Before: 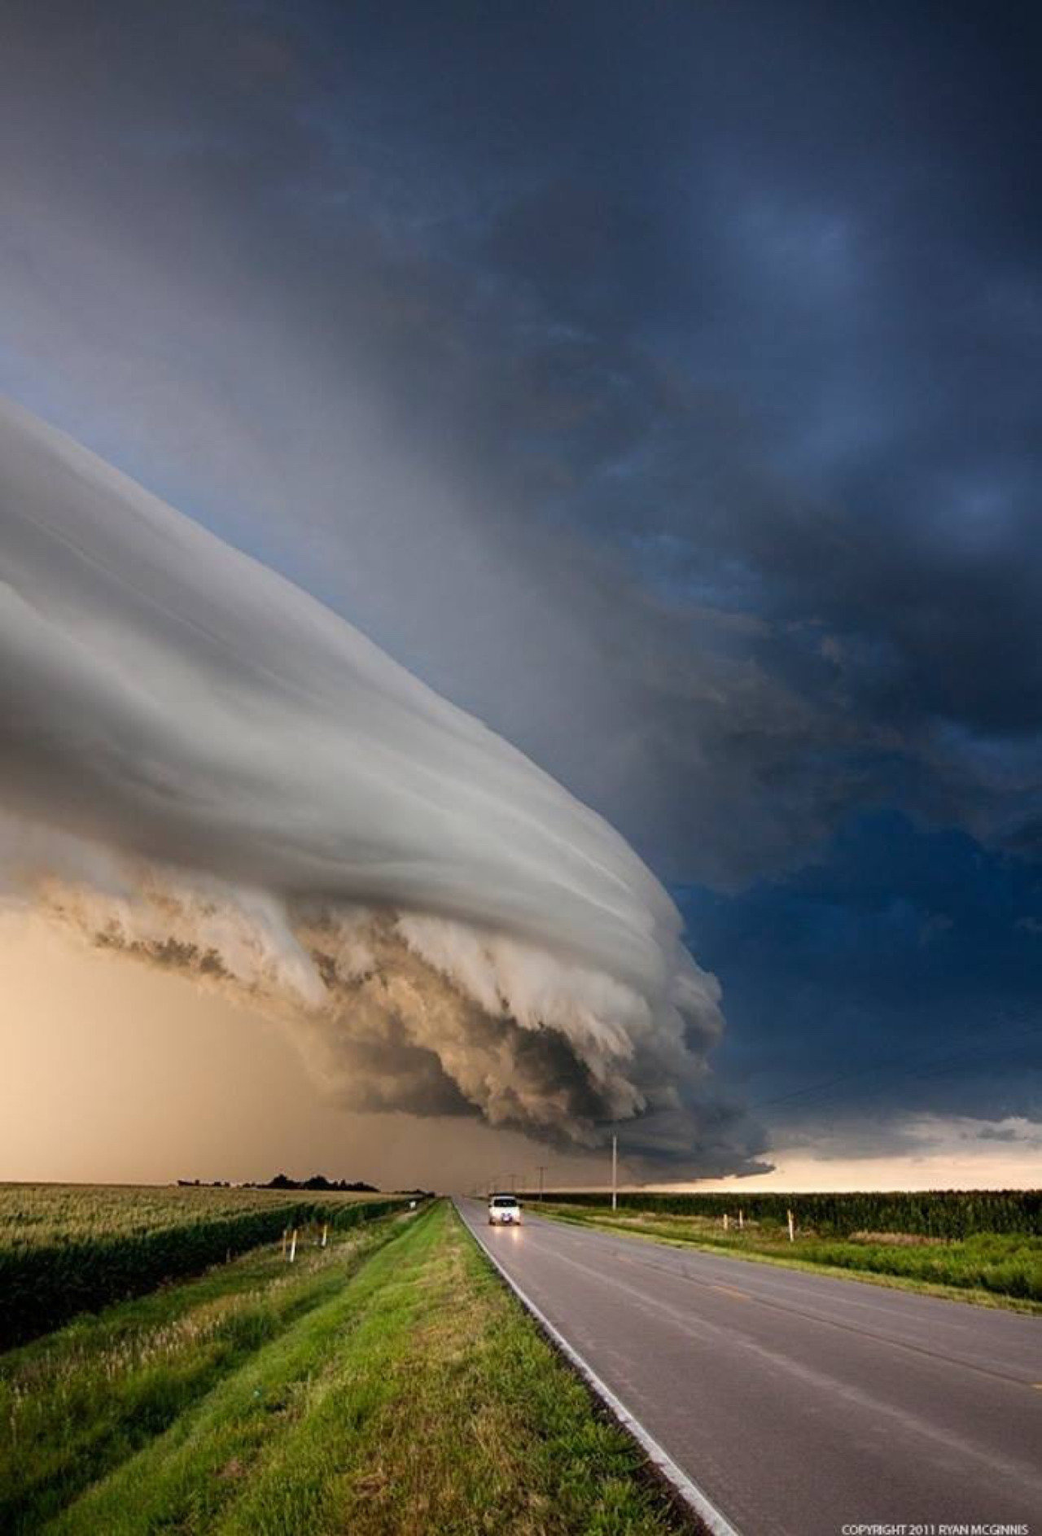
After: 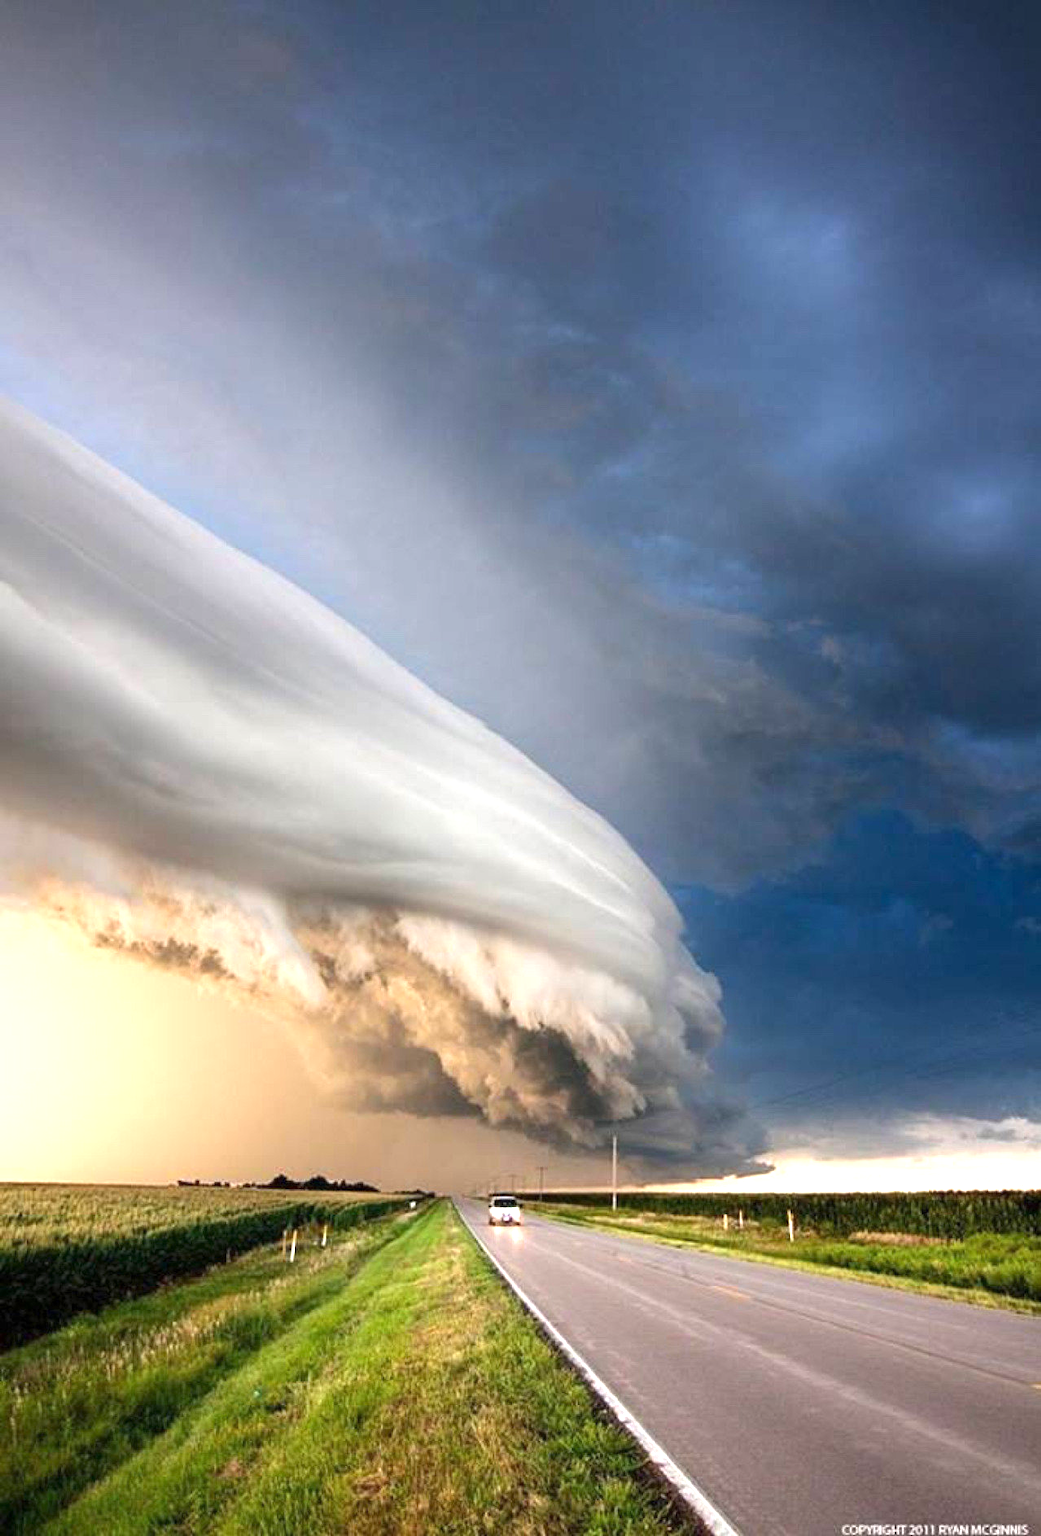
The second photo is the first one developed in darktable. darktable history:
exposure: exposure 1.159 EV, compensate exposure bias true, compensate highlight preservation false
tone equalizer: edges refinement/feathering 500, mask exposure compensation -1.57 EV, preserve details no
